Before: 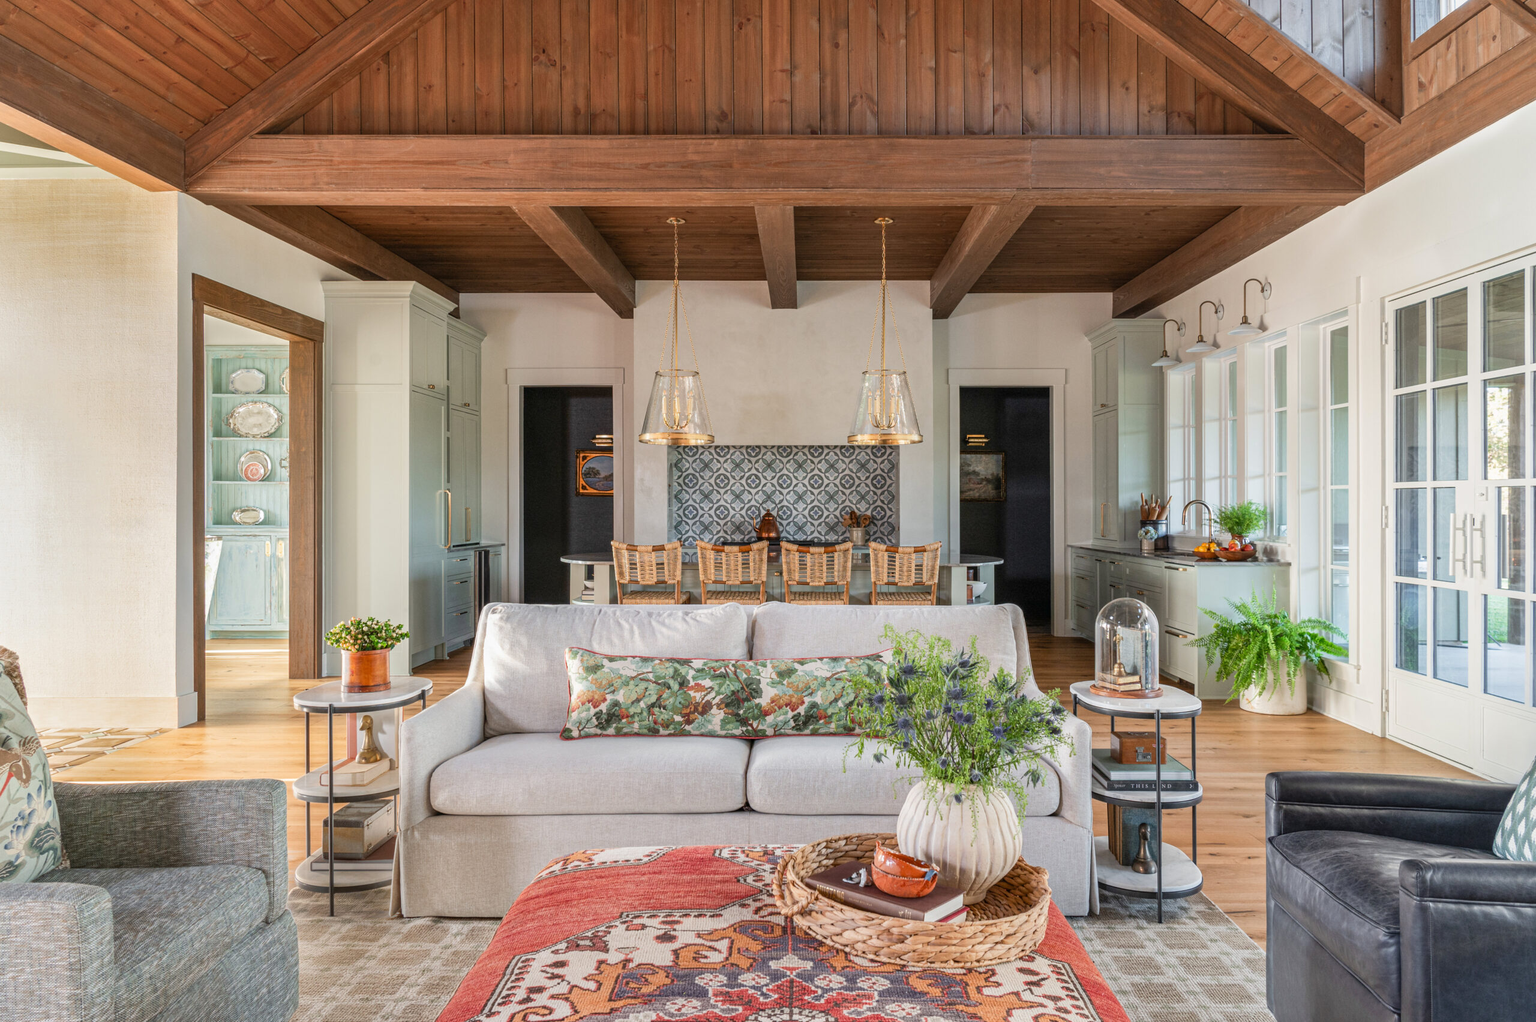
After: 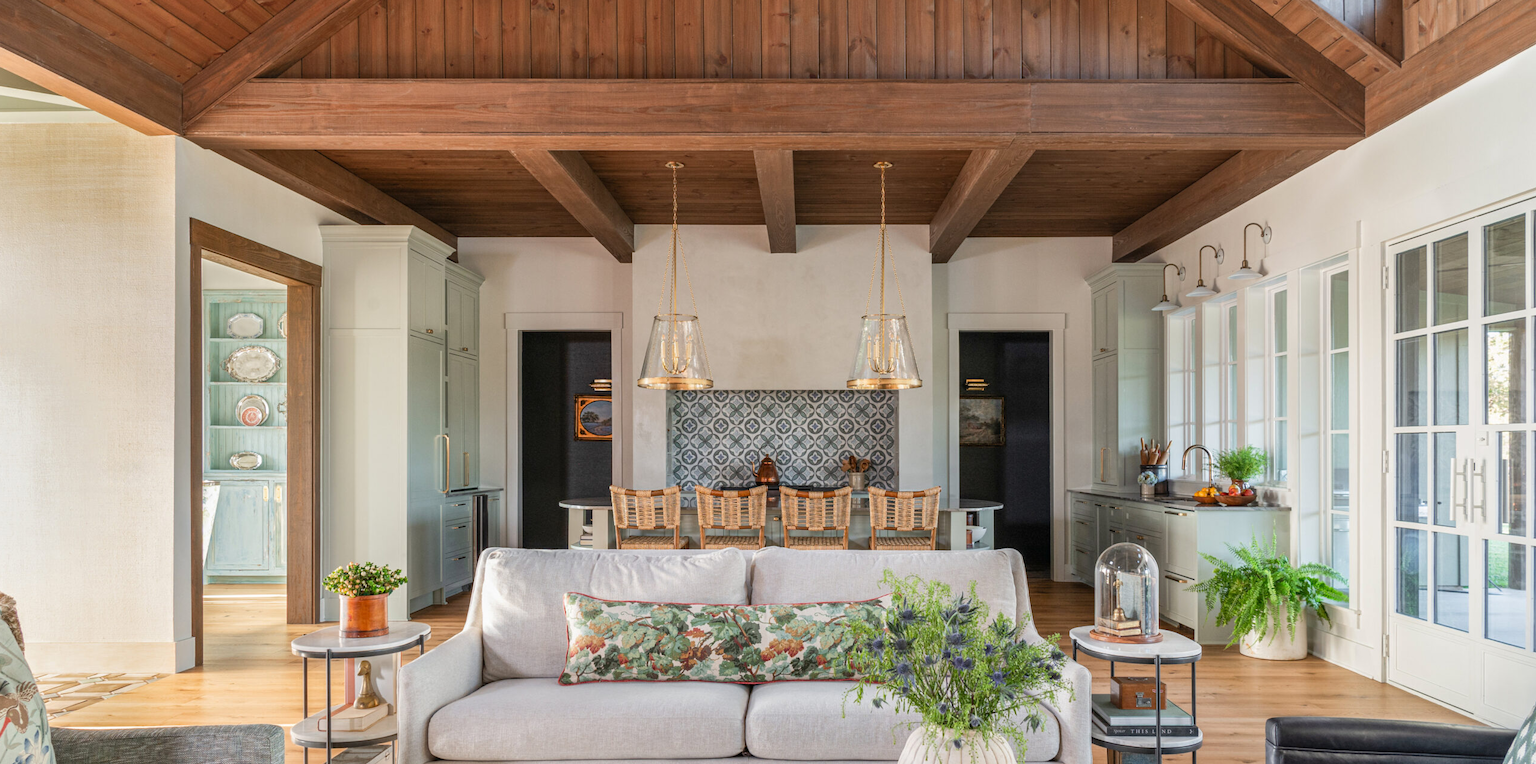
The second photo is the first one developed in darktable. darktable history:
crop: left 0.204%, top 5.524%, bottom 19.834%
